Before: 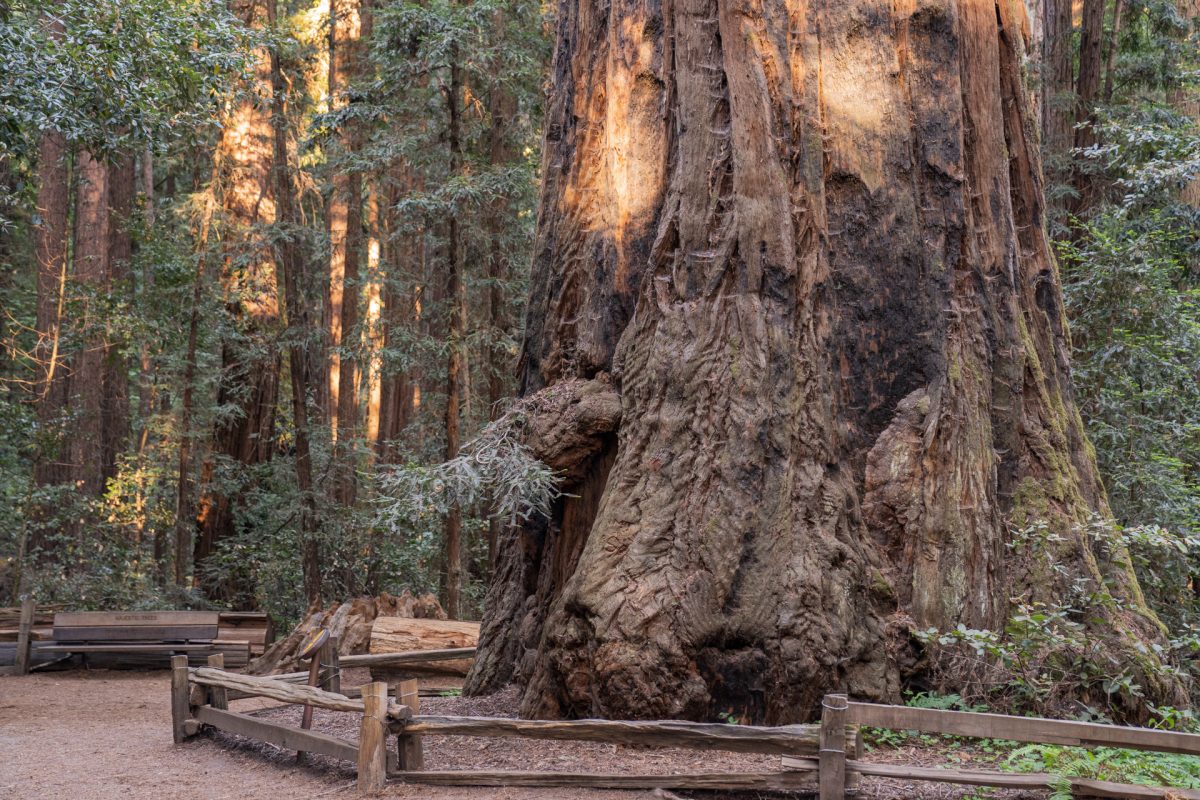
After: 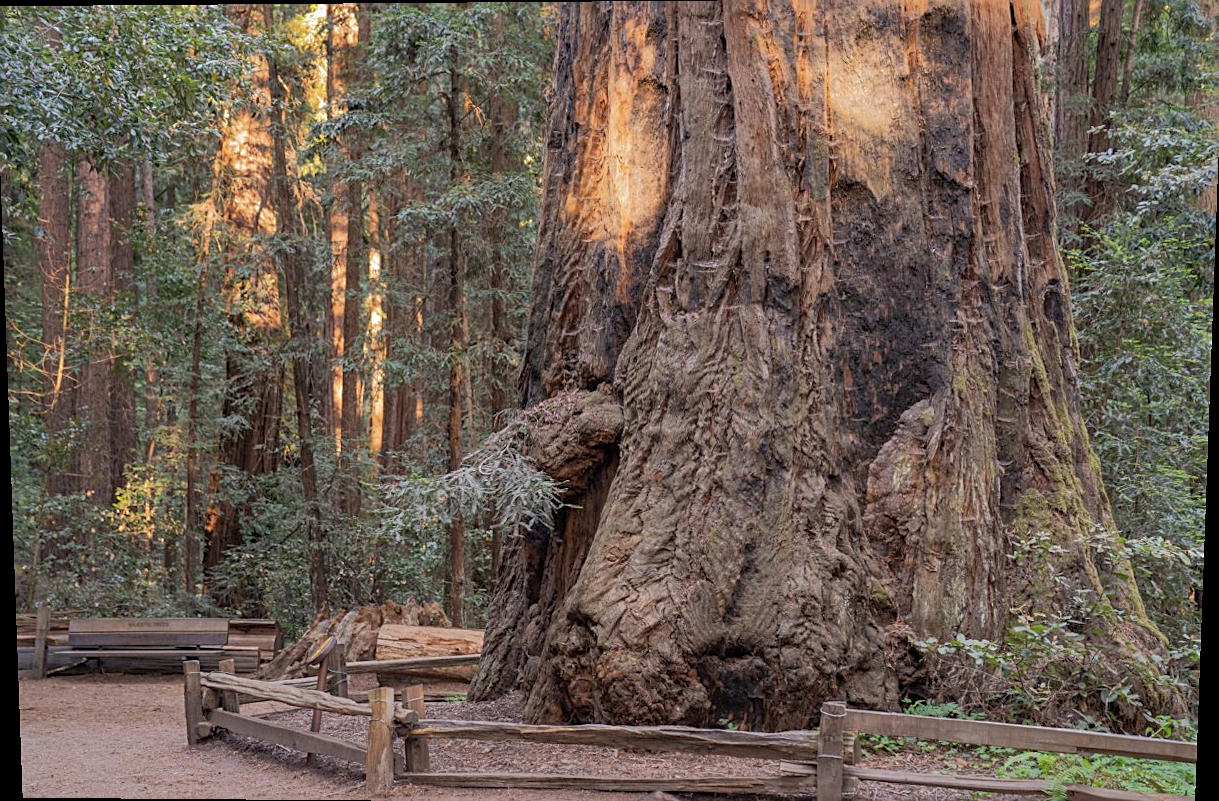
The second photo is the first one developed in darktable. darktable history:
crop: left 0.434%, top 0.485%, right 0.244%, bottom 0.386%
shadows and highlights: highlights -60
rotate and perspective: lens shift (vertical) 0.048, lens shift (horizontal) -0.024, automatic cropping off
sharpen: on, module defaults
